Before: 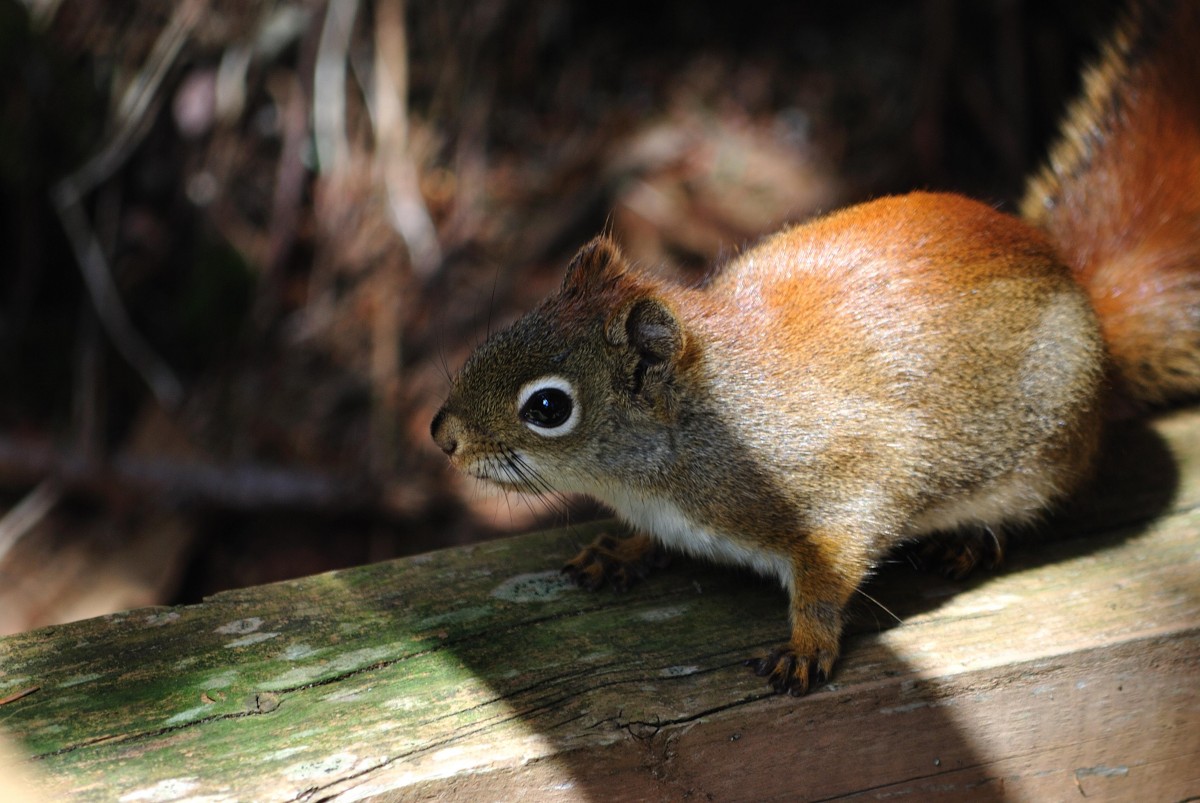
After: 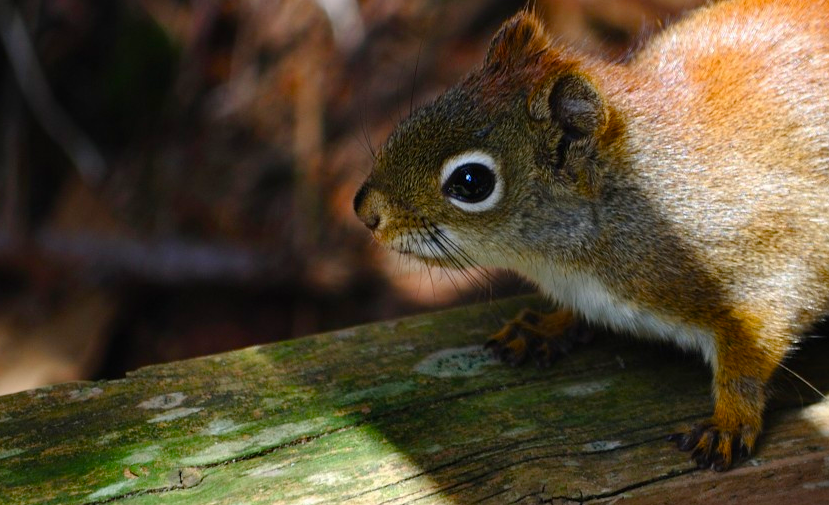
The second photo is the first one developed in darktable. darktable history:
crop: left 6.494%, top 28.101%, right 24.351%, bottom 8.91%
color balance rgb: perceptual saturation grading › global saturation 35.123%, perceptual saturation grading › highlights -29.878%, perceptual saturation grading › shadows 34.743%
